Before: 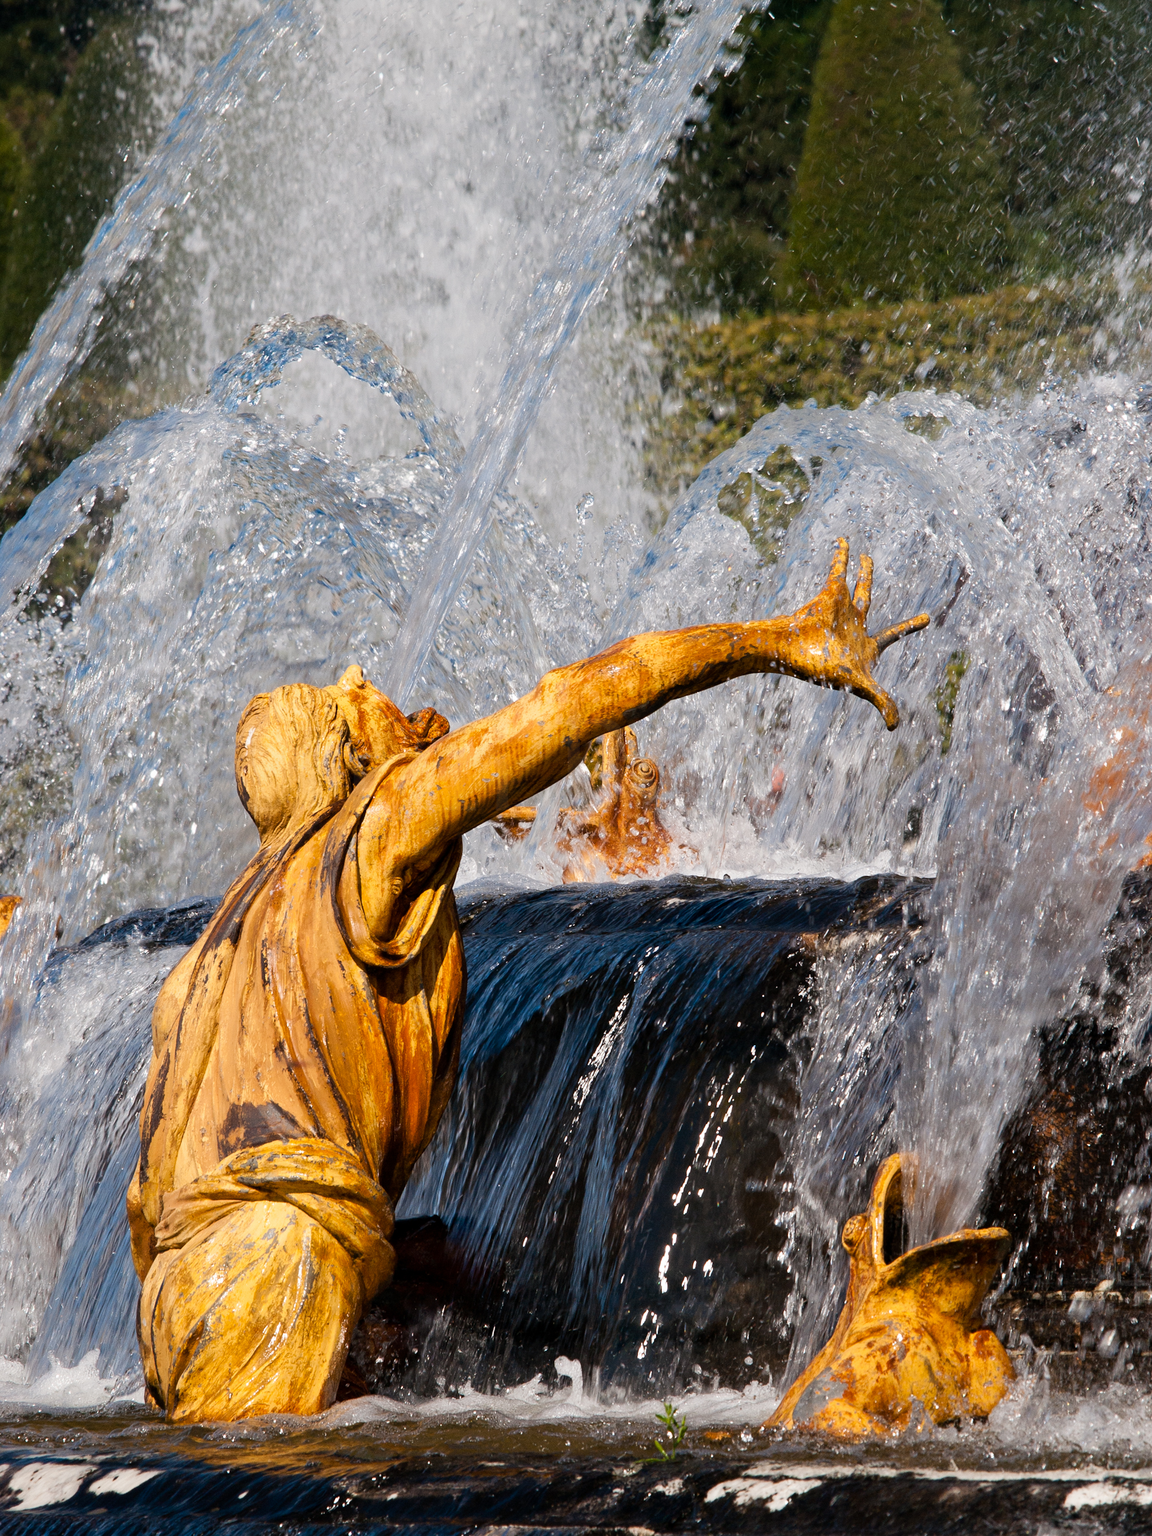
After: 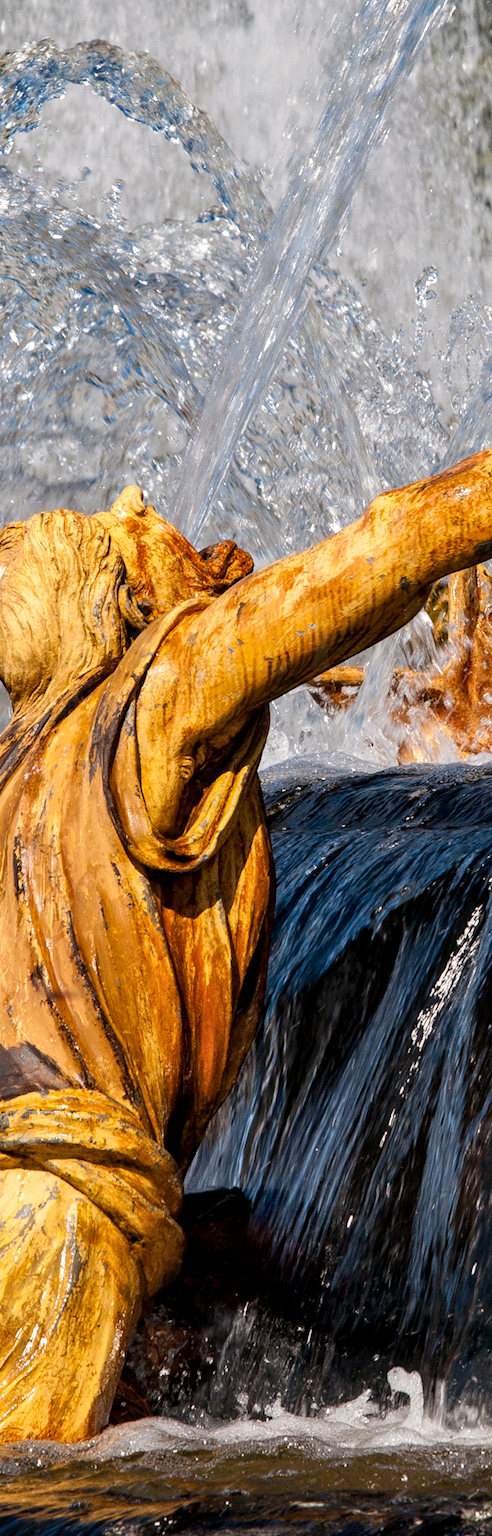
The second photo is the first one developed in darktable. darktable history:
local contrast: detail 130%
crop and rotate: left 21.77%, top 18.528%, right 44.676%, bottom 2.997%
